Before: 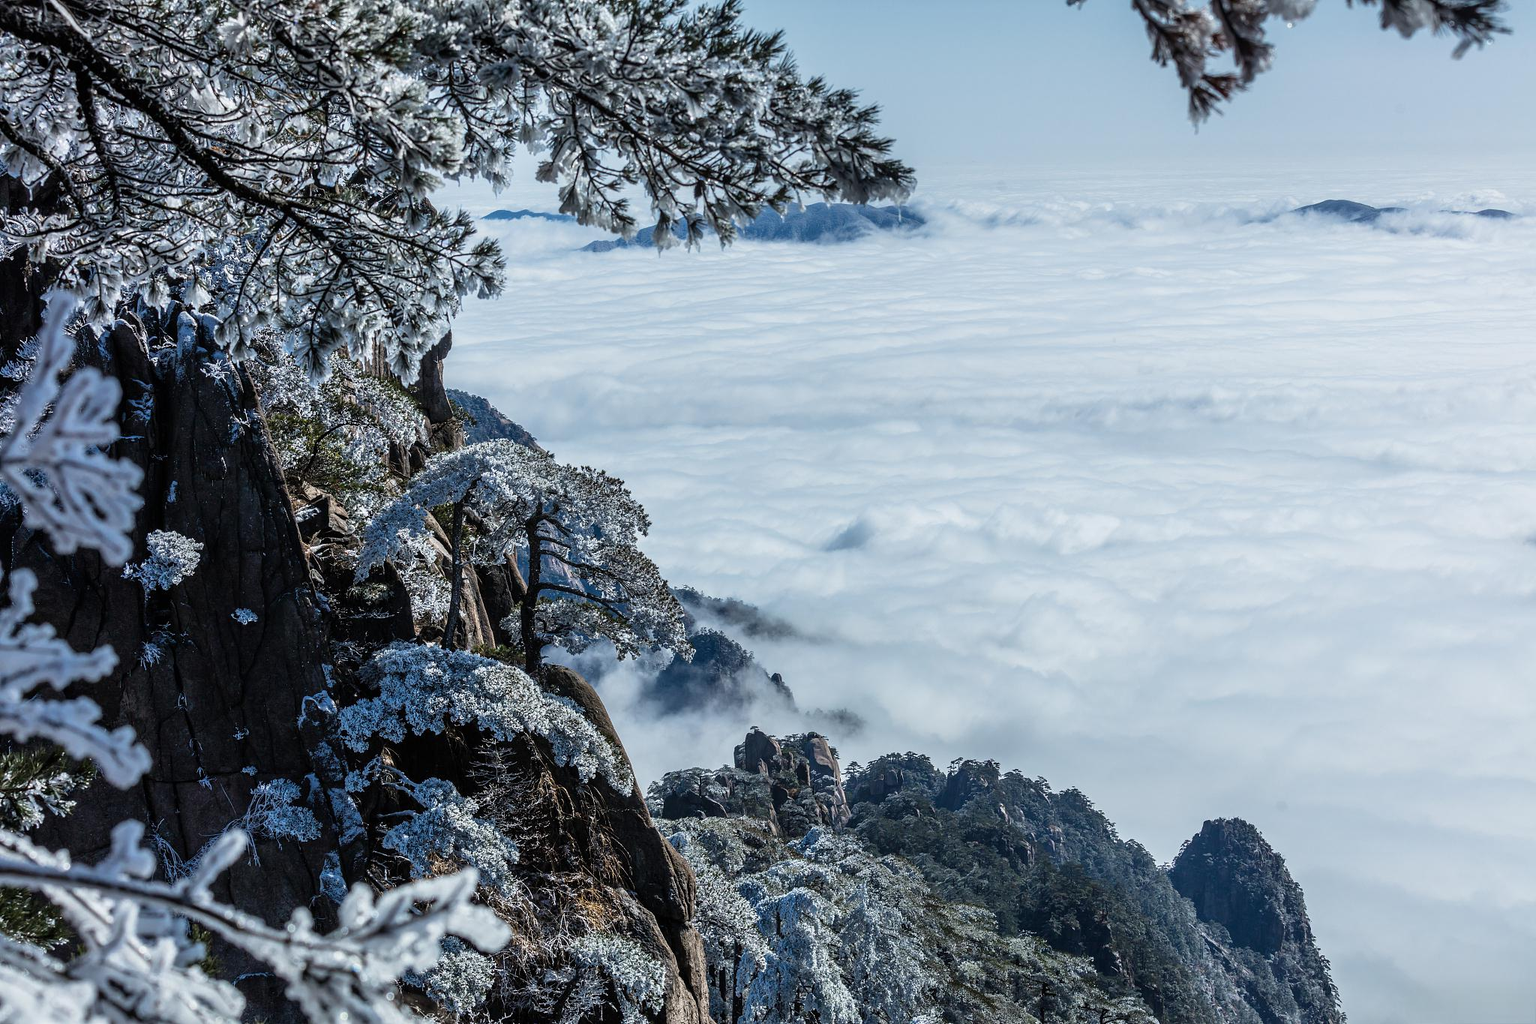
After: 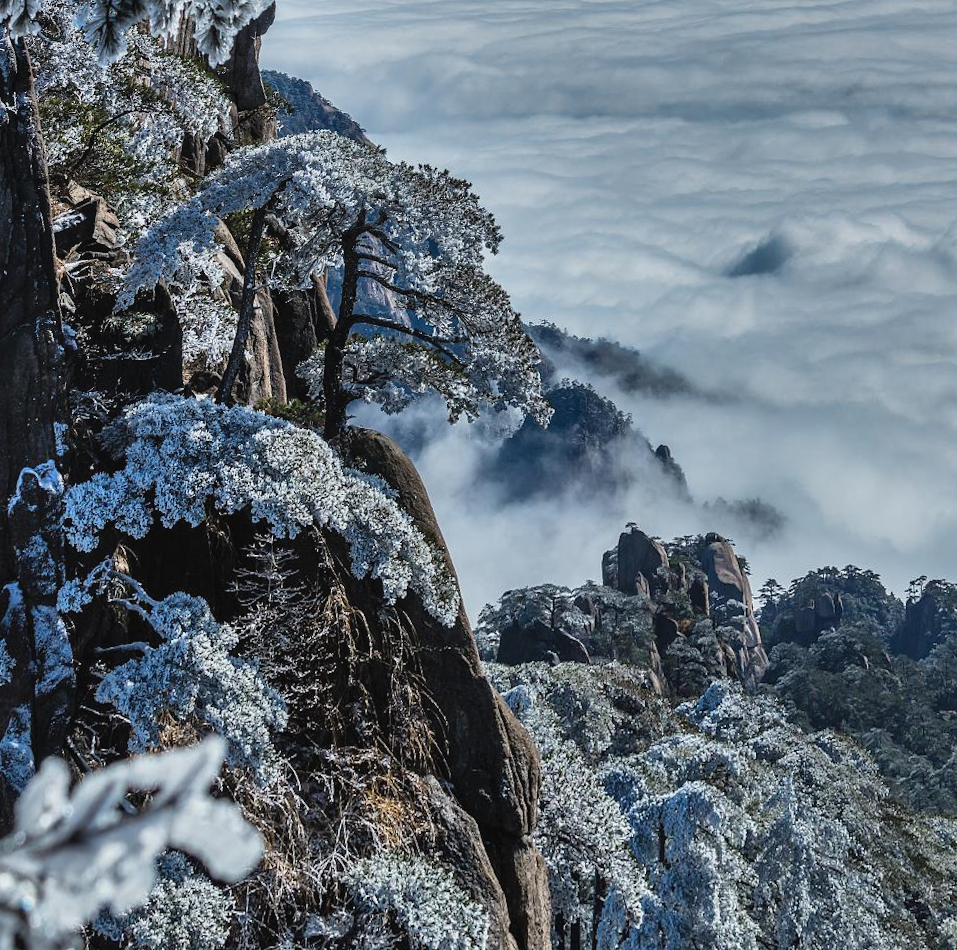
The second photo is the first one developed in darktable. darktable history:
crop: left 8.966%, top 23.852%, right 34.699%, bottom 4.703%
exposure: black level correction -0.003, exposure 0.04 EV, compensate highlight preservation false
rotate and perspective: rotation 0.72°, lens shift (vertical) -0.352, lens shift (horizontal) -0.051, crop left 0.152, crop right 0.859, crop top 0.019, crop bottom 0.964
shadows and highlights: white point adjustment -3.64, highlights -63.34, highlights color adjustment 42%, soften with gaussian
